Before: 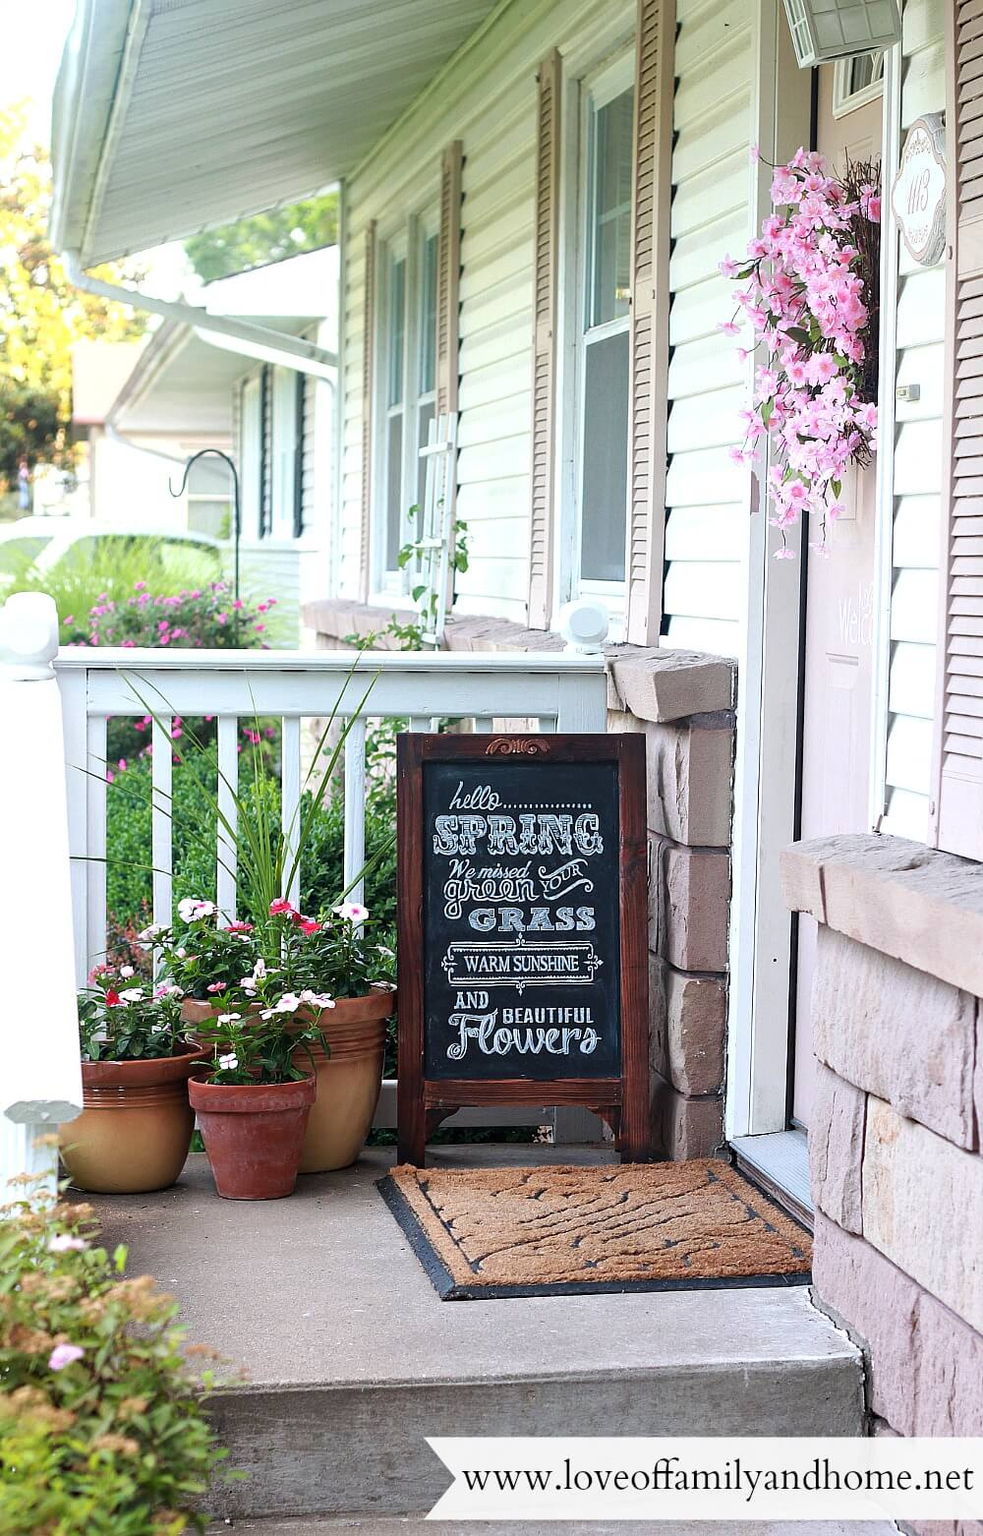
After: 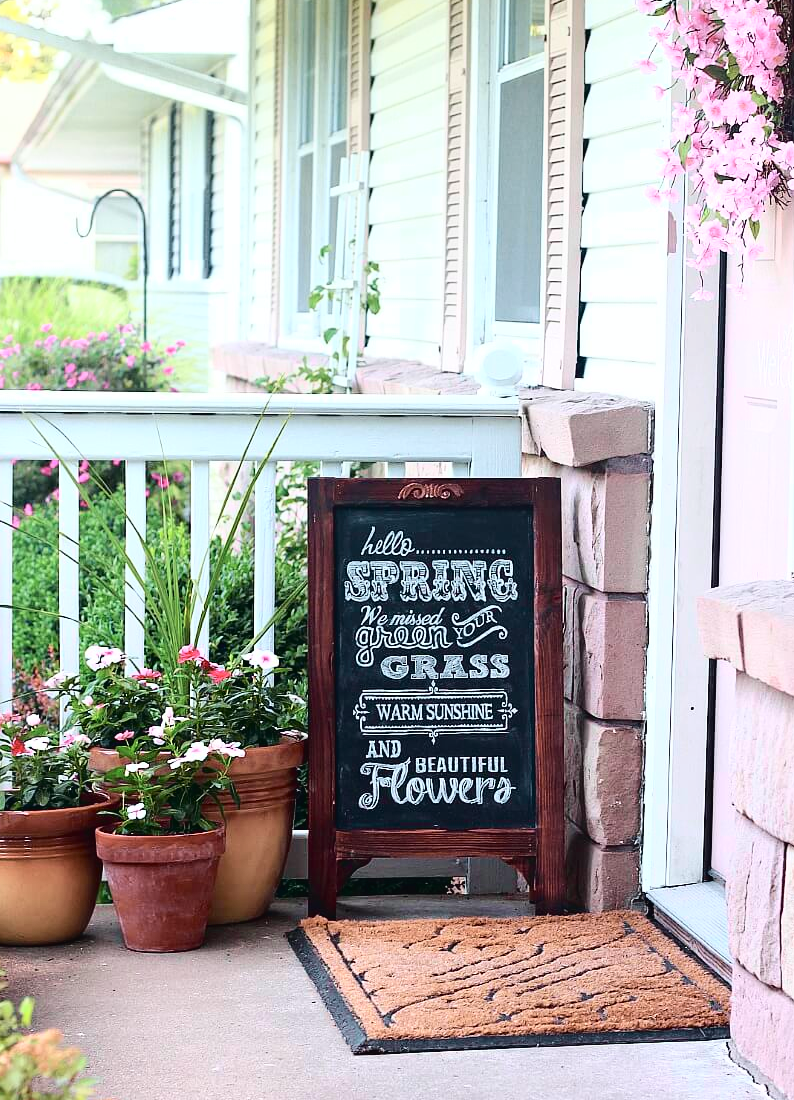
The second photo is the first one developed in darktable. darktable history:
crop: left 9.667%, top 17.19%, right 10.925%, bottom 12.331%
color correction: highlights b* 0.006, saturation 0.977
tone curve: curves: ch0 [(0, 0.023) (0.087, 0.065) (0.184, 0.168) (0.45, 0.54) (0.57, 0.683) (0.722, 0.825) (0.877, 0.948) (1, 1)]; ch1 [(0, 0) (0.388, 0.369) (0.44, 0.44) (0.489, 0.481) (0.534, 0.561) (0.657, 0.659) (1, 1)]; ch2 [(0, 0) (0.353, 0.317) (0.408, 0.427) (0.472, 0.46) (0.5, 0.496) (0.537, 0.534) (0.576, 0.592) (0.625, 0.631) (1, 1)], color space Lab, independent channels, preserve colors none
